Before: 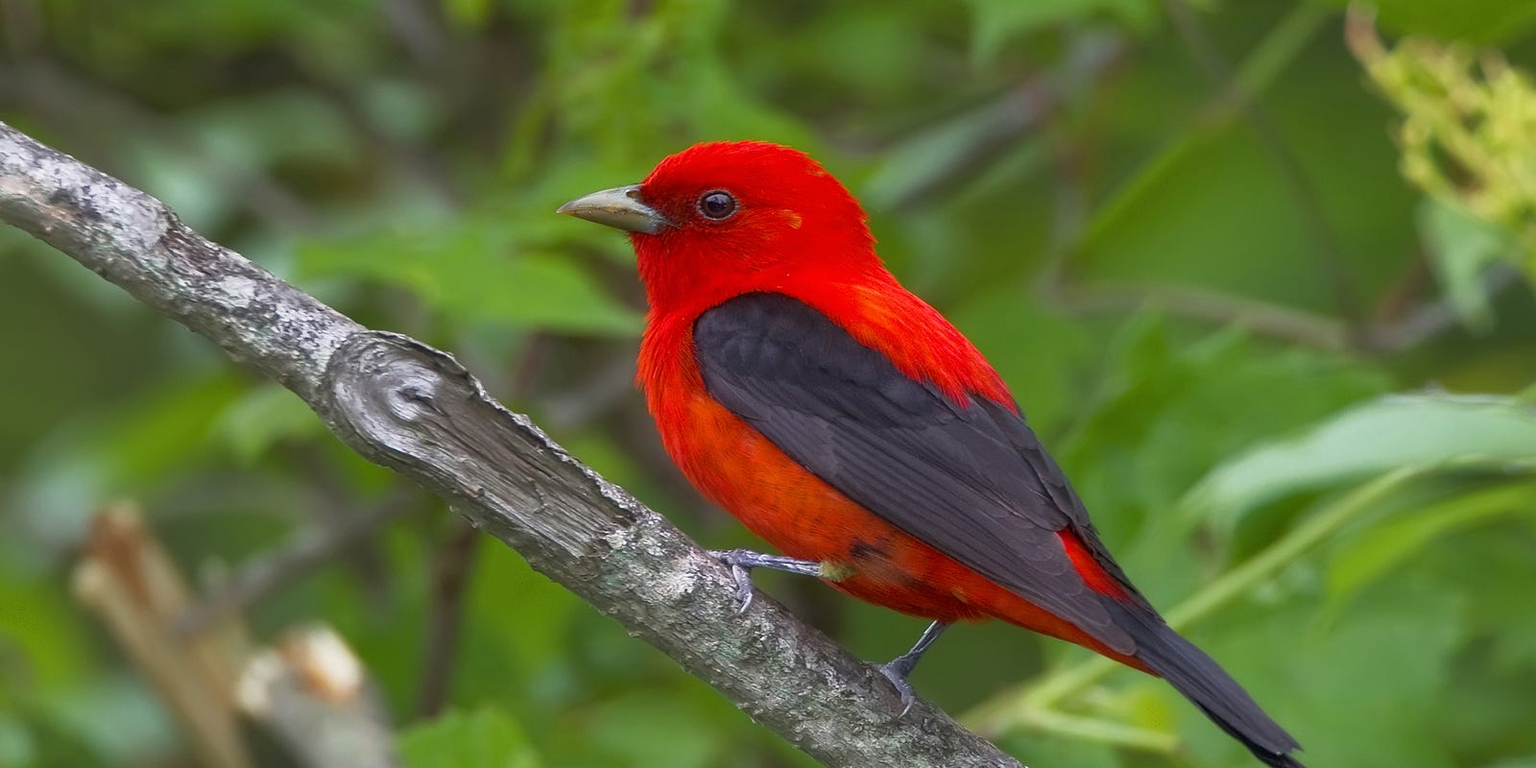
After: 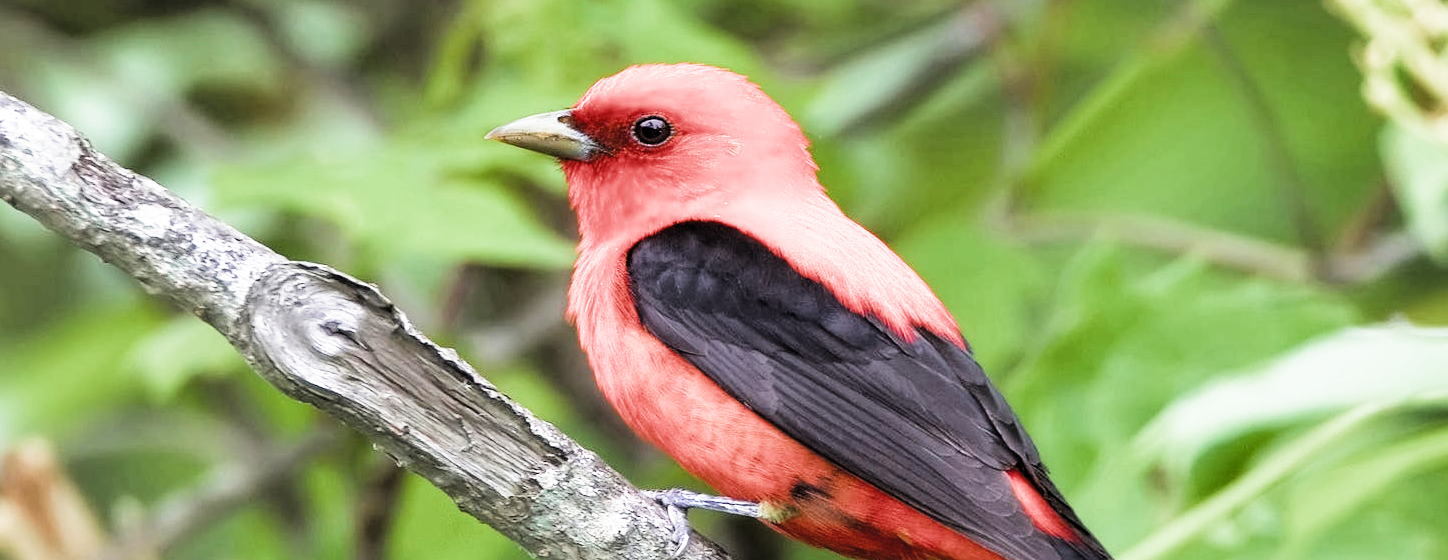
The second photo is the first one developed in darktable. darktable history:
crop: left 5.941%, top 10.41%, right 3.514%, bottom 19.482%
filmic rgb: black relative exposure -5.07 EV, white relative exposure 3.98 EV, hardness 2.89, contrast 1.299, color science v4 (2020)
tone equalizer: -8 EV -0.727 EV, -7 EV -0.67 EV, -6 EV -0.63 EV, -5 EV -0.387 EV, -3 EV 0.392 EV, -2 EV 0.6 EV, -1 EV 0.689 EV, +0 EV 0.748 EV, edges refinement/feathering 500, mask exposure compensation -1.57 EV, preserve details no
exposure: black level correction 0, exposure 1.001 EV, compensate highlight preservation false
shadows and highlights: shadows 36.26, highlights -27.3, soften with gaussian
